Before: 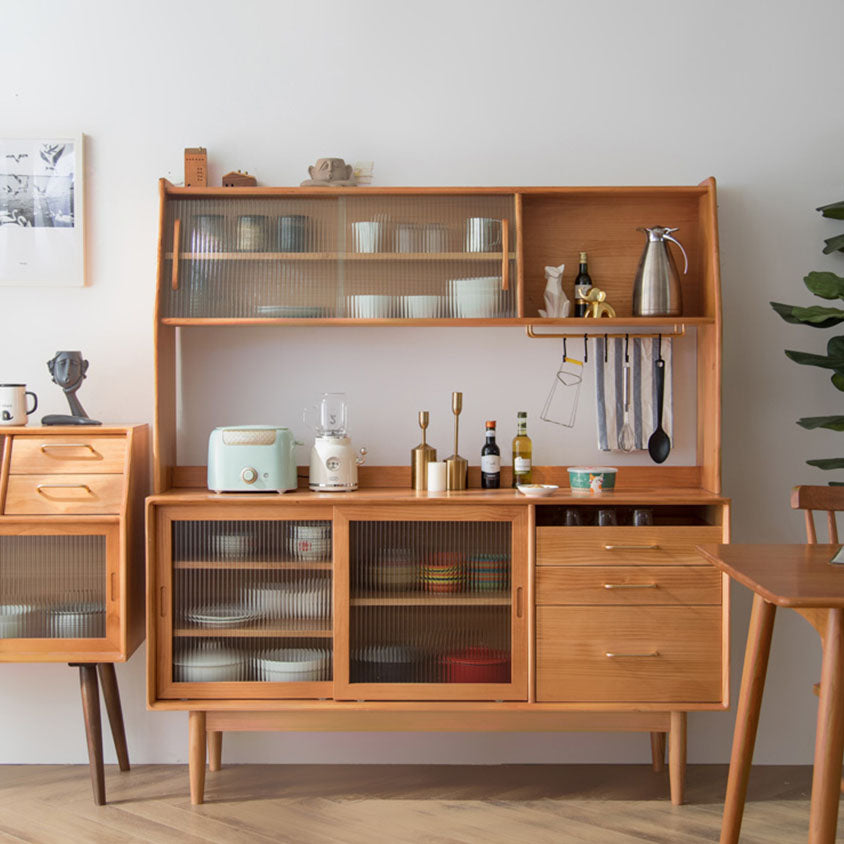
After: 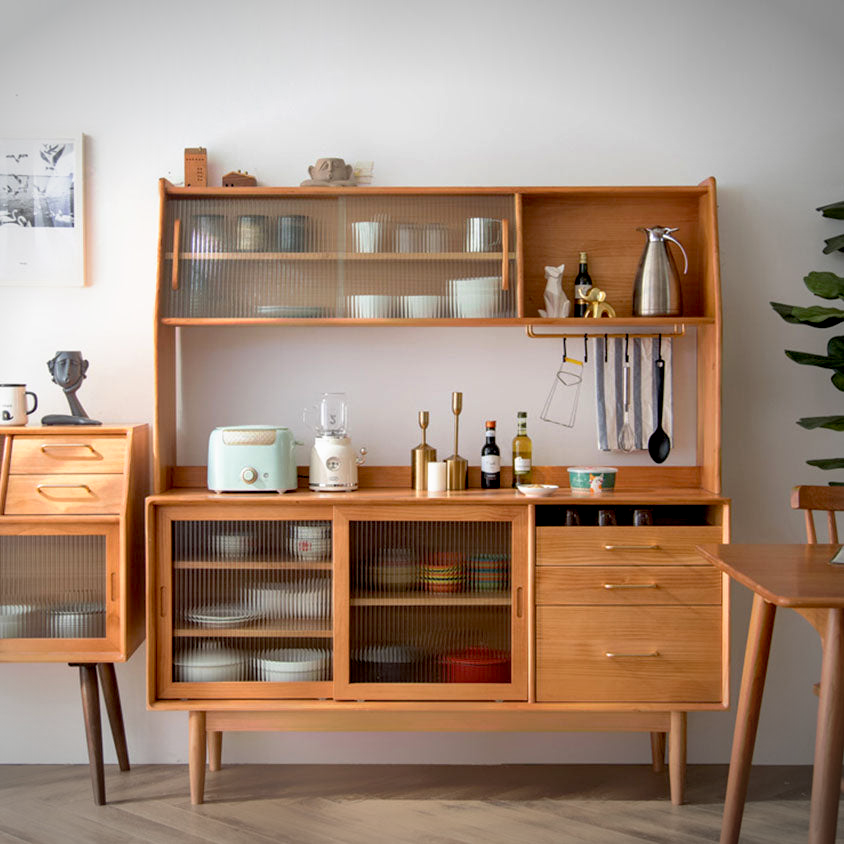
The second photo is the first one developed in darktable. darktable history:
exposure: black level correction -0.003, exposure 0.037 EV, compensate highlight preservation false
base curve: curves: ch0 [(0.017, 0) (0.425, 0.441) (0.844, 0.933) (1, 1)], preserve colors none
vignetting: fall-off start 97.24%, width/height ratio 1.181
